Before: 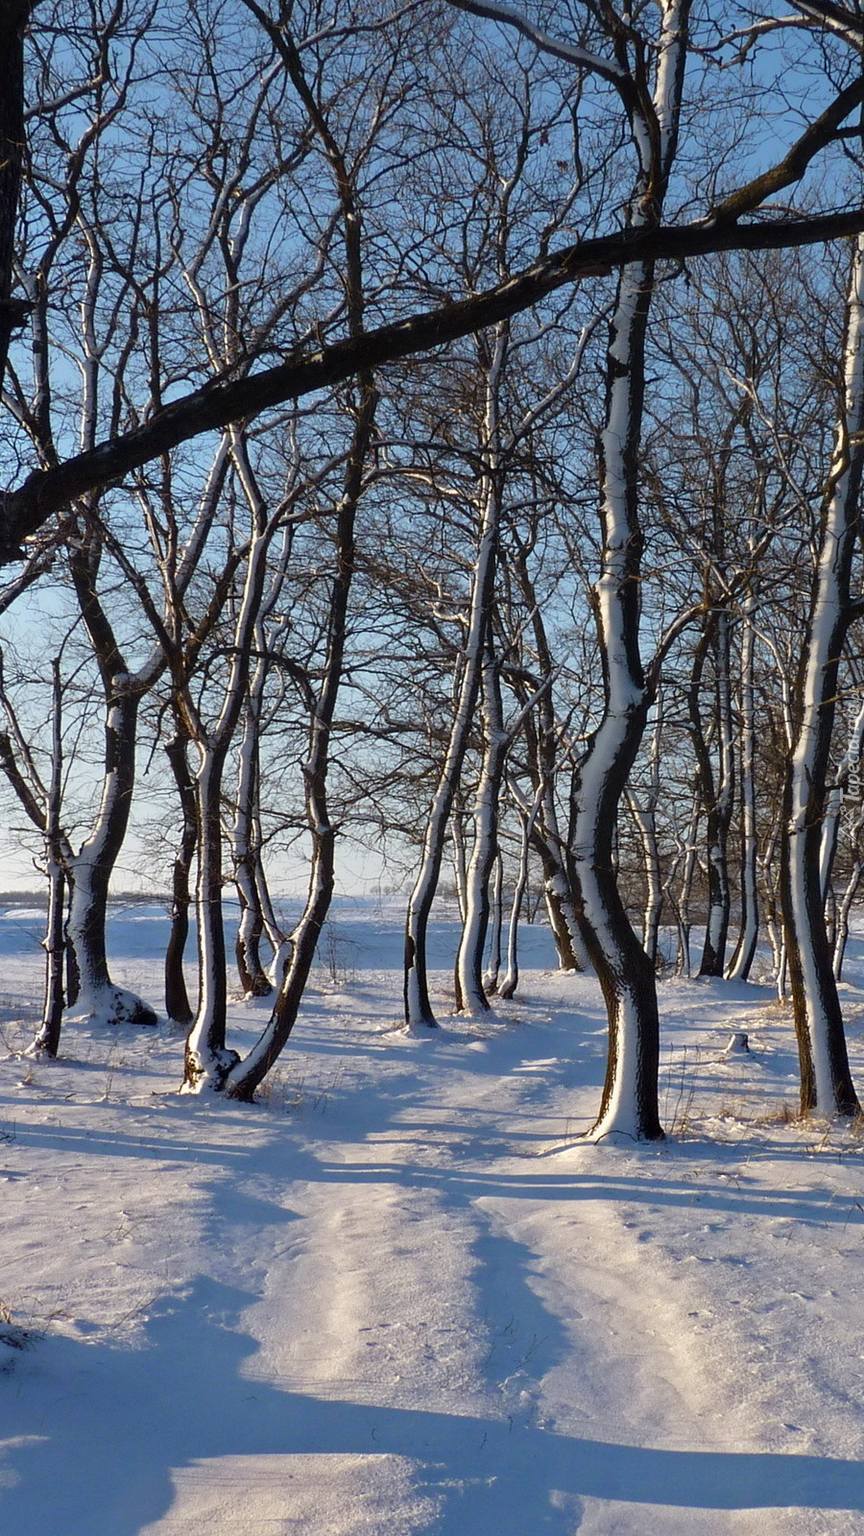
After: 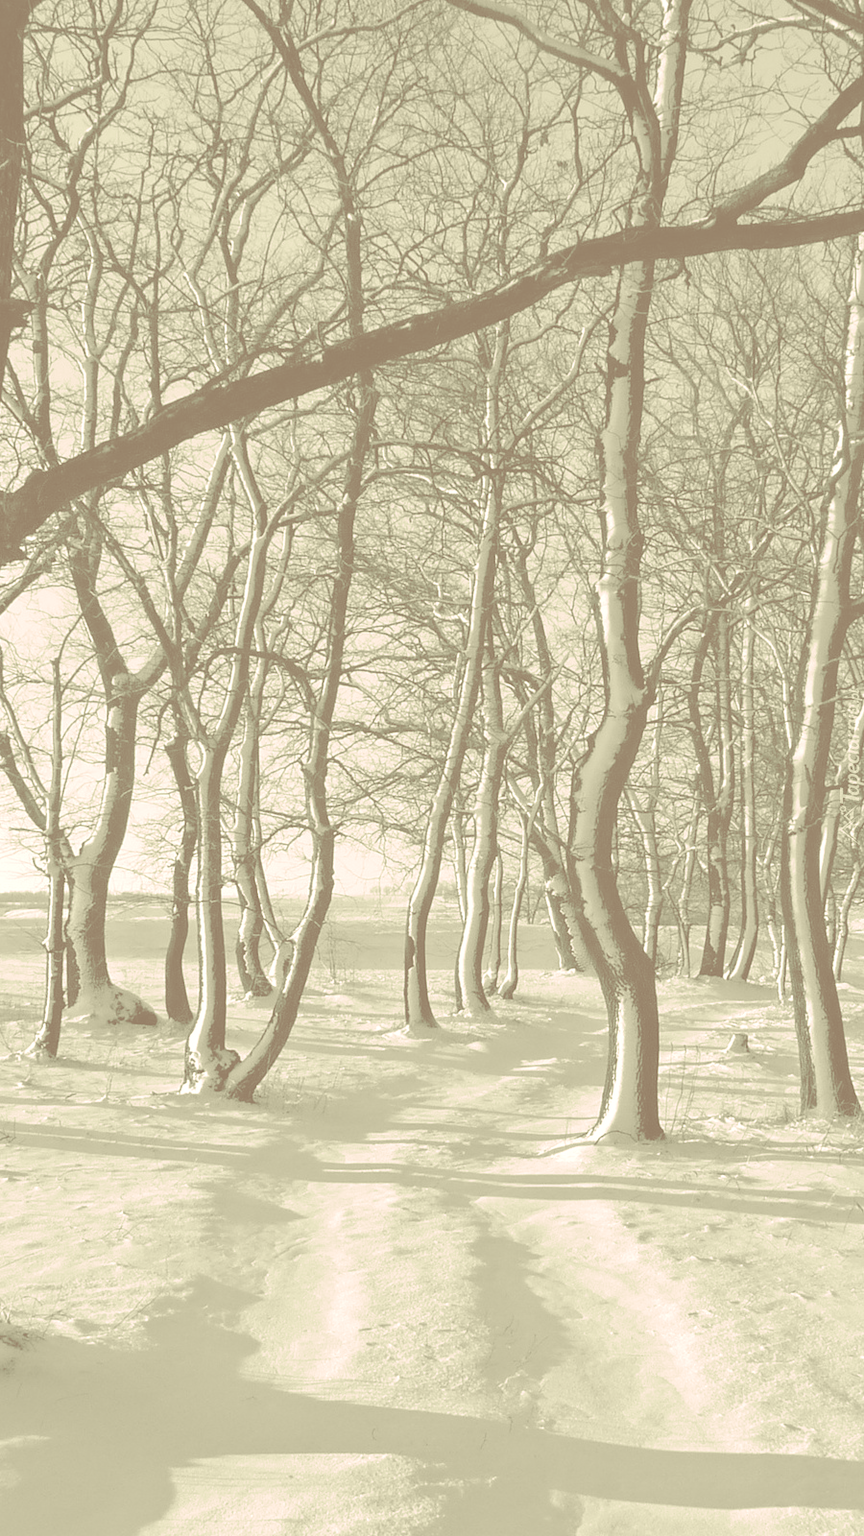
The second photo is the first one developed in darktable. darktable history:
colorize: hue 43.2°, saturation 40%, version 1
split-toning: highlights › hue 298.8°, highlights › saturation 0.73, compress 41.76%
